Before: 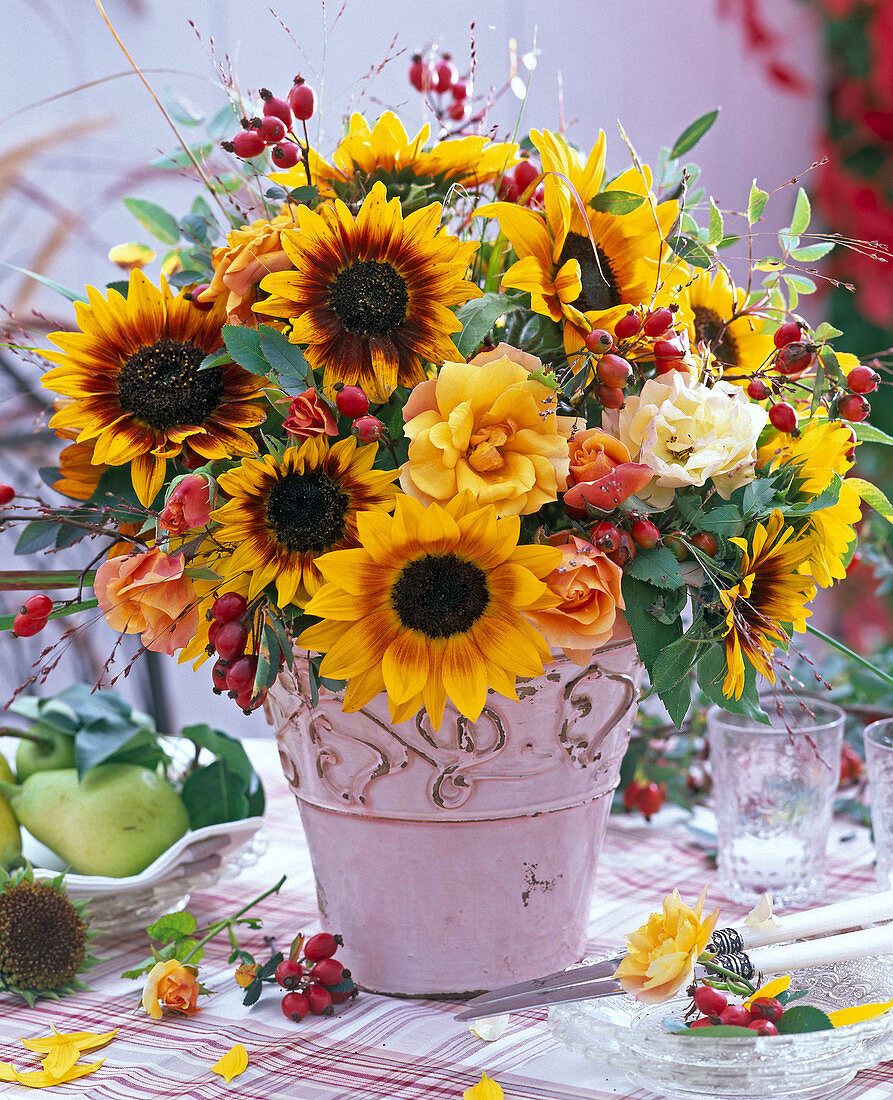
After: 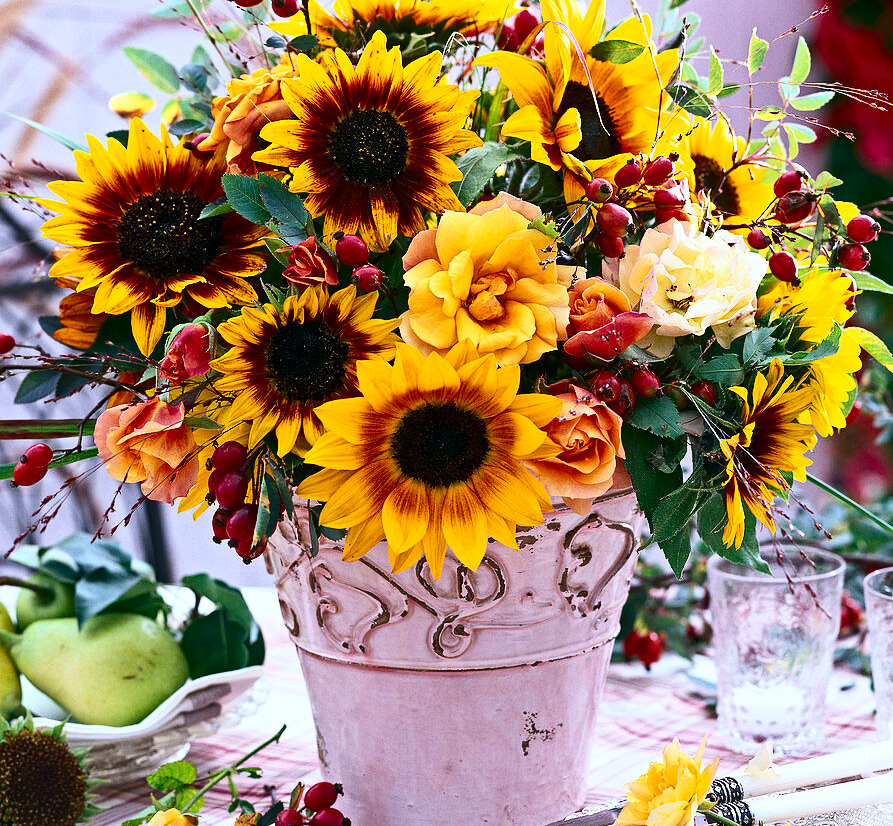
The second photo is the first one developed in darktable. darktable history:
contrast brightness saturation: contrast 0.336, brightness -0.069, saturation 0.174
crop: top 13.788%, bottom 11.031%
